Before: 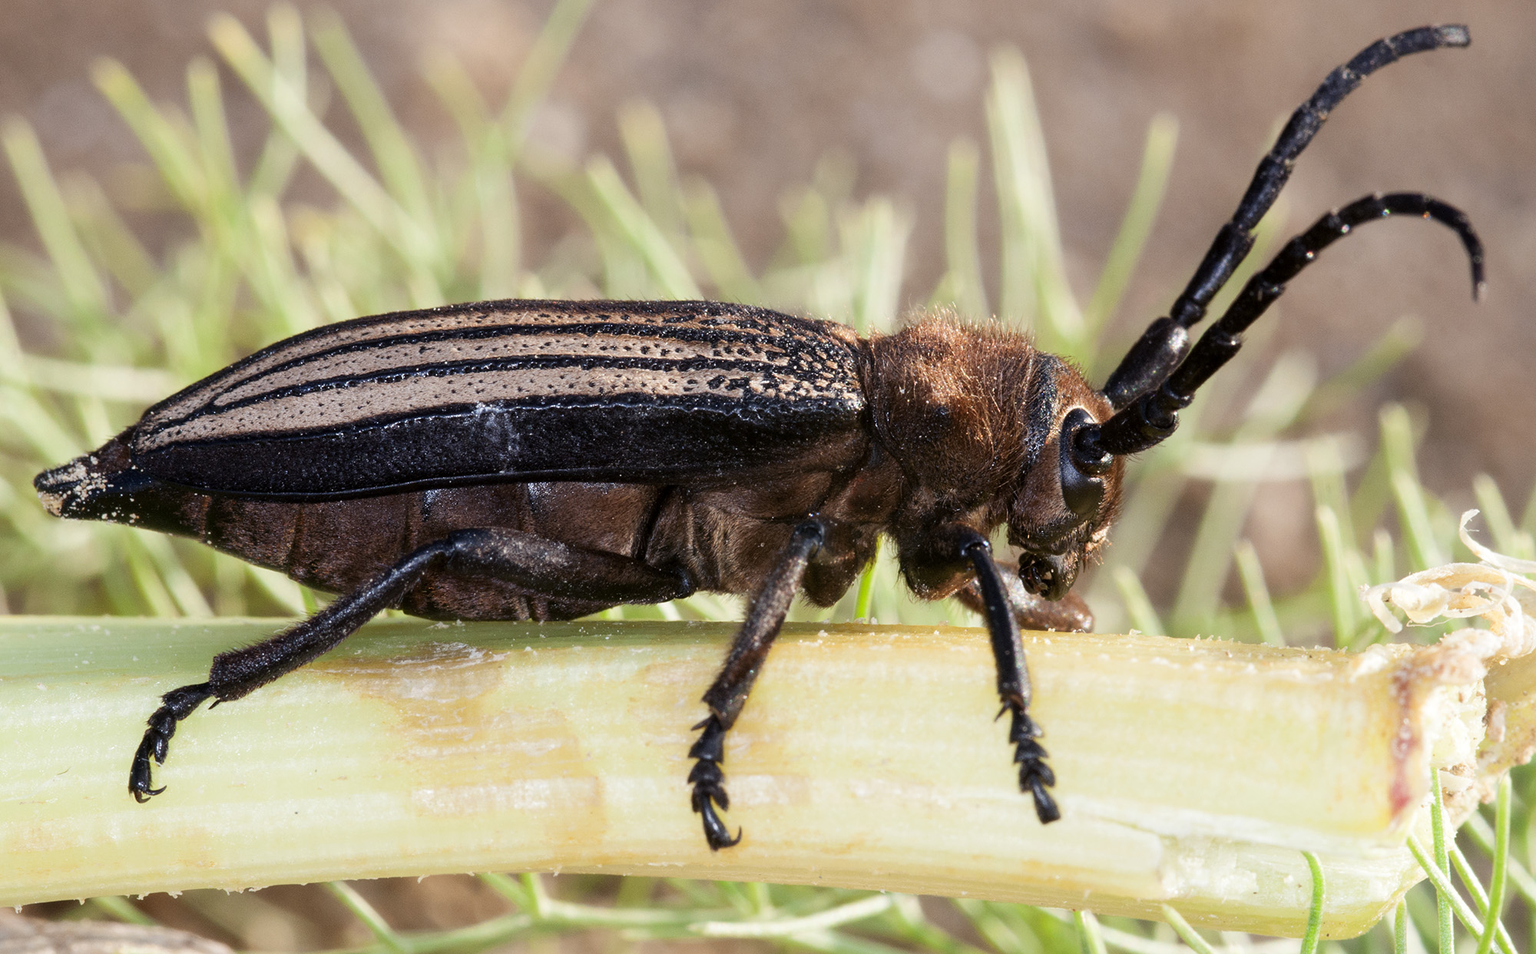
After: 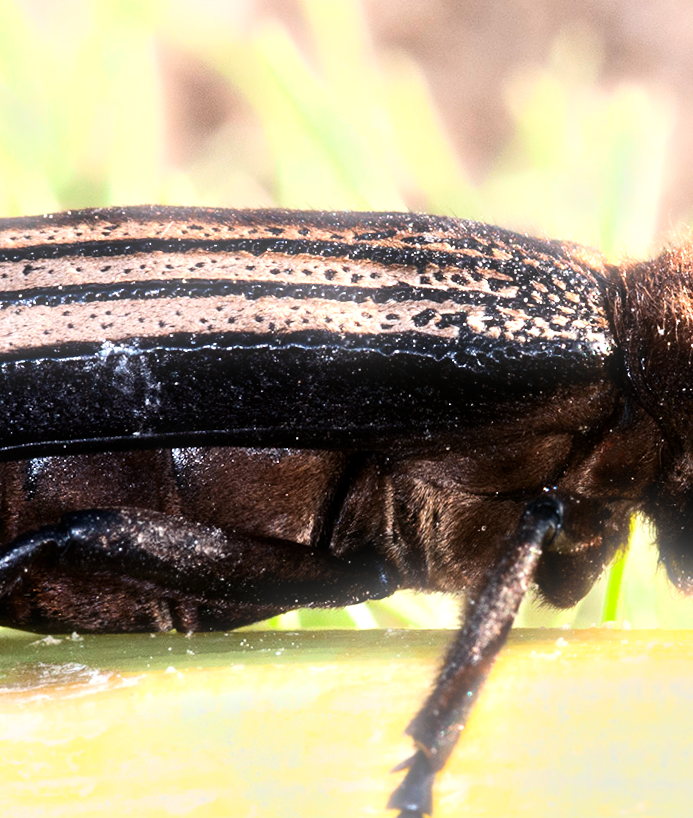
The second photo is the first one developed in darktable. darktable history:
bloom: size 5%, threshold 95%, strength 15%
crop and rotate: left 29.476%, top 10.214%, right 35.32%, bottom 17.333%
tone equalizer: -8 EV -1.08 EV, -7 EV -1.01 EV, -6 EV -0.867 EV, -5 EV -0.578 EV, -3 EV 0.578 EV, -2 EV 0.867 EV, -1 EV 1.01 EV, +0 EV 1.08 EV, edges refinement/feathering 500, mask exposure compensation -1.57 EV, preserve details no
rotate and perspective: rotation -0.013°, lens shift (vertical) -0.027, lens shift (horizontal) 0.178, crop left 0.016, crop right 0.989, crop top 0.082, crop bottom 0.918
